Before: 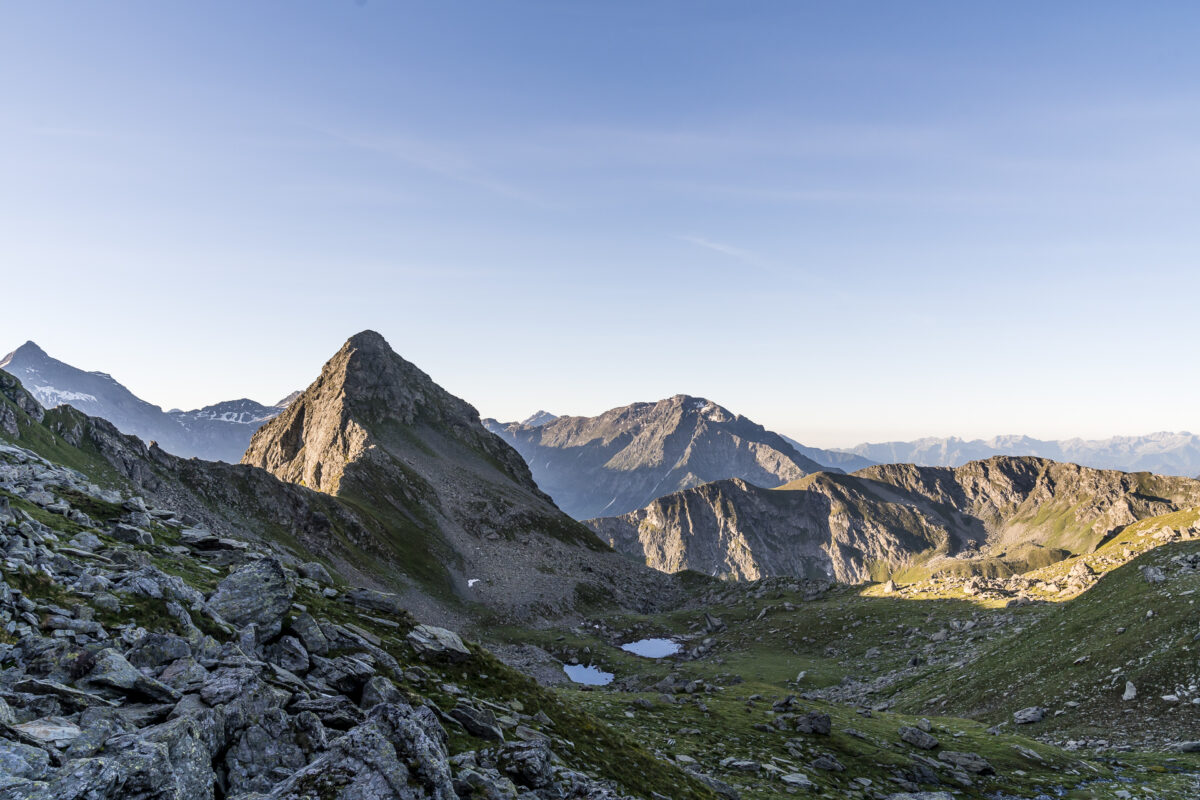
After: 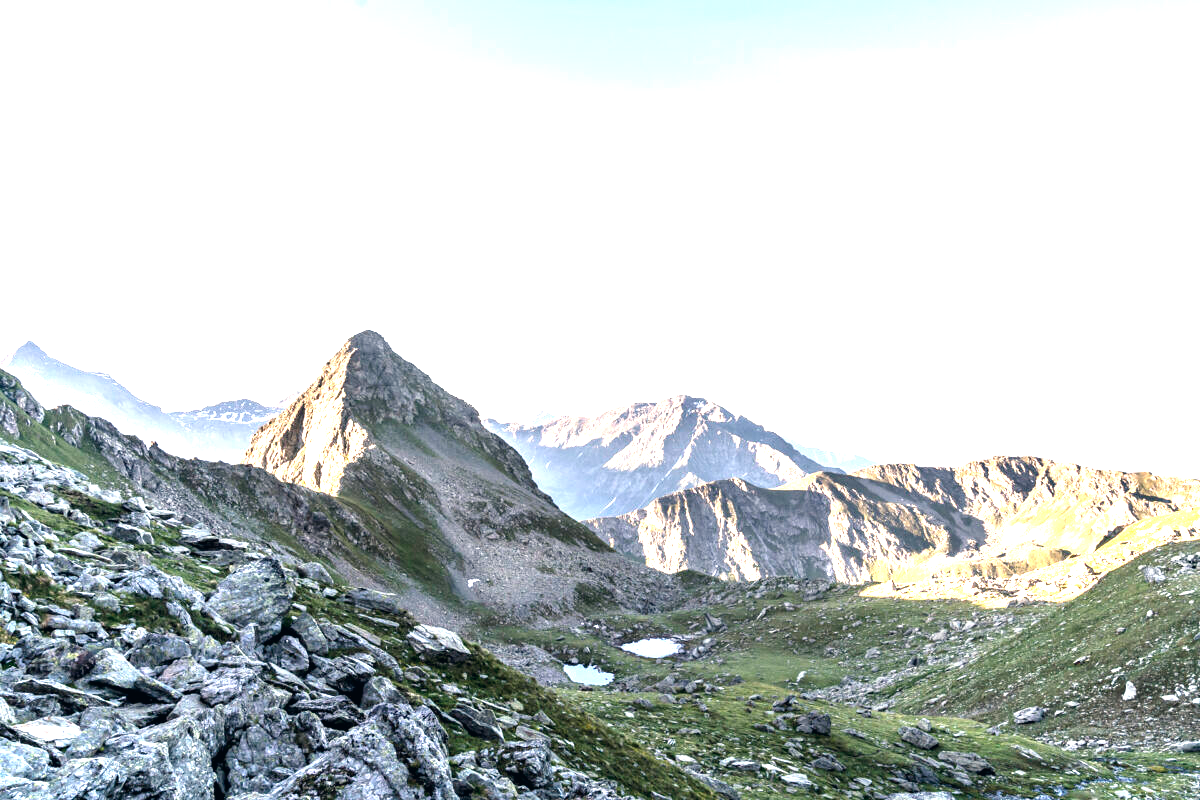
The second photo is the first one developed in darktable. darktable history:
exposure: black level correction 0, exposure 2.089 EV, compensate exposure bias true, compensate highlight preservation false
color correction: highlights a* 2.93, highlights b* 5.02, shadows a* -2.5, shadows b* -4.96, saturation 0.777
